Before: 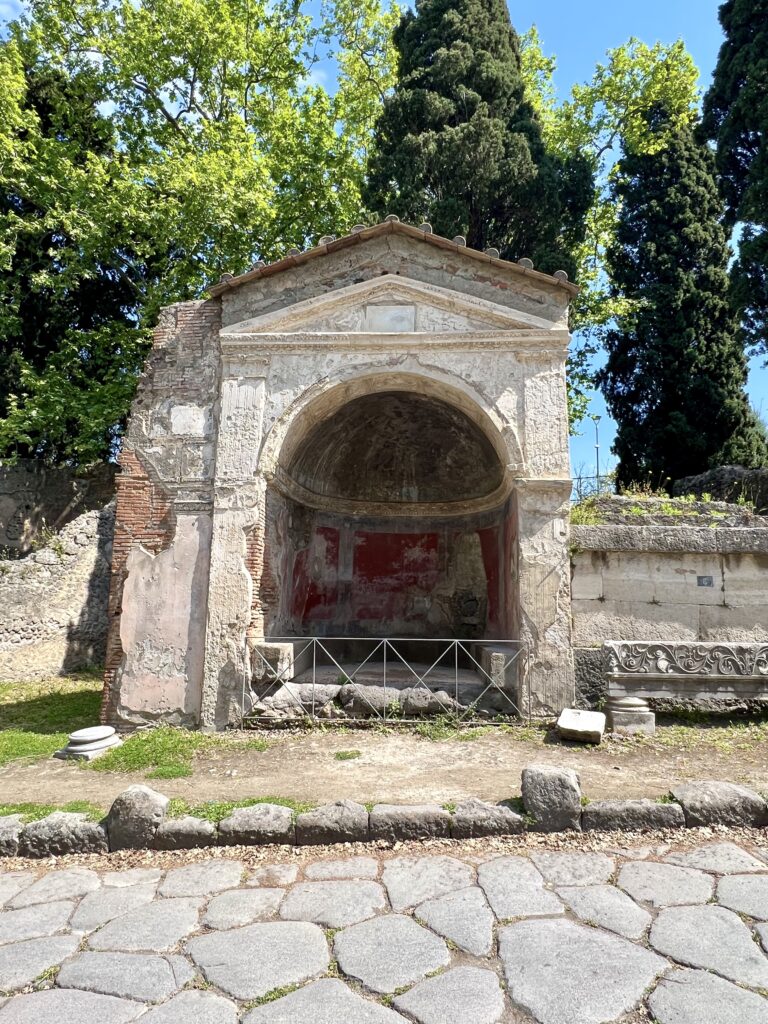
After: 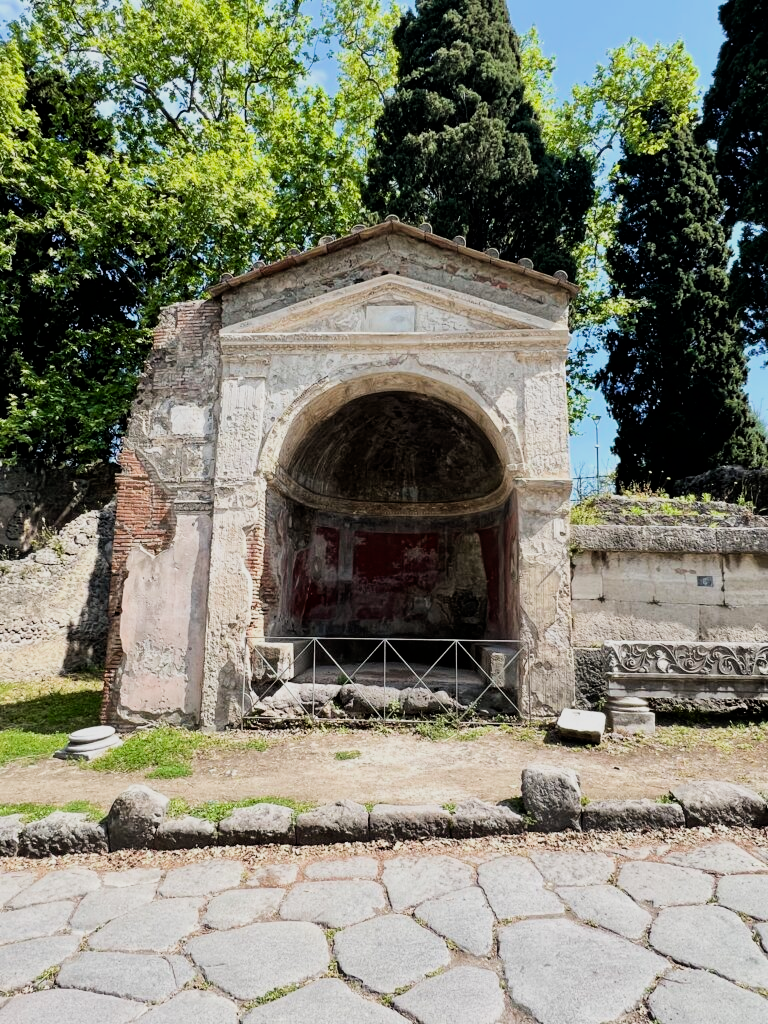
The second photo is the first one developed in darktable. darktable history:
filmic rgb: black relative exposure -5.11 EV, white relative exposure 3.99 EV, hardness 2.91, contrast 1.298, highlights saturation mix -30.55%, contrast in shadows safe
